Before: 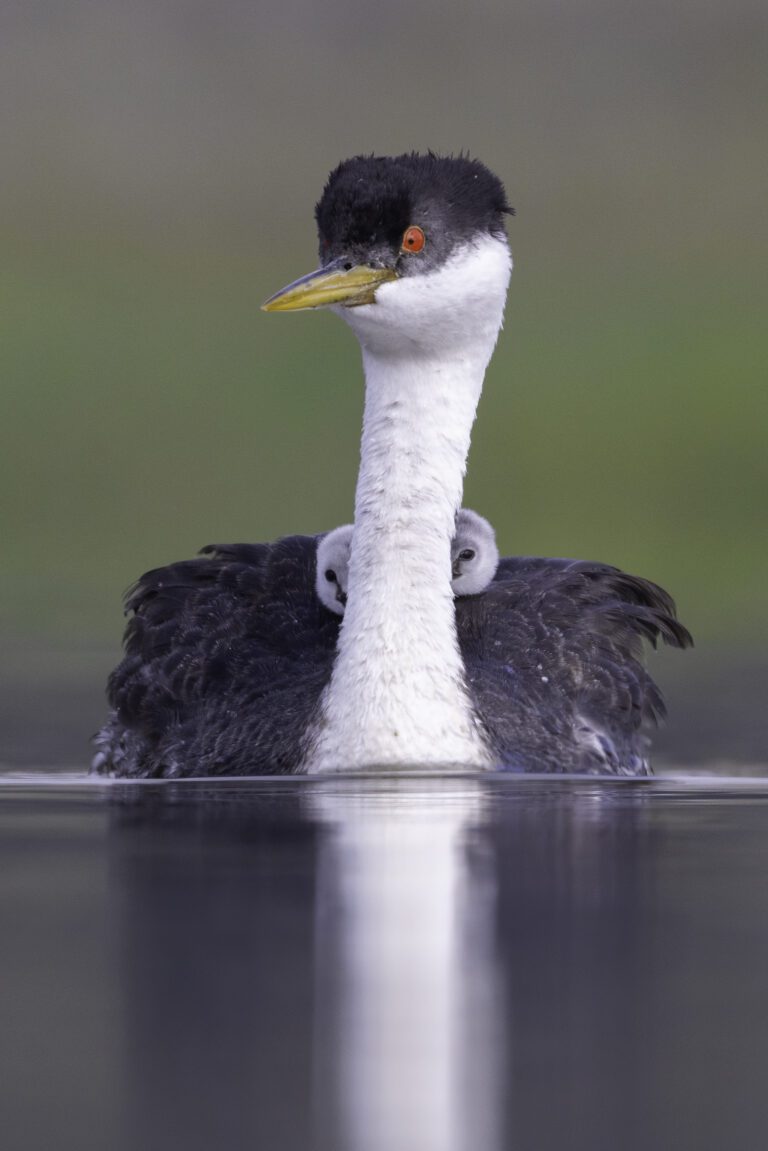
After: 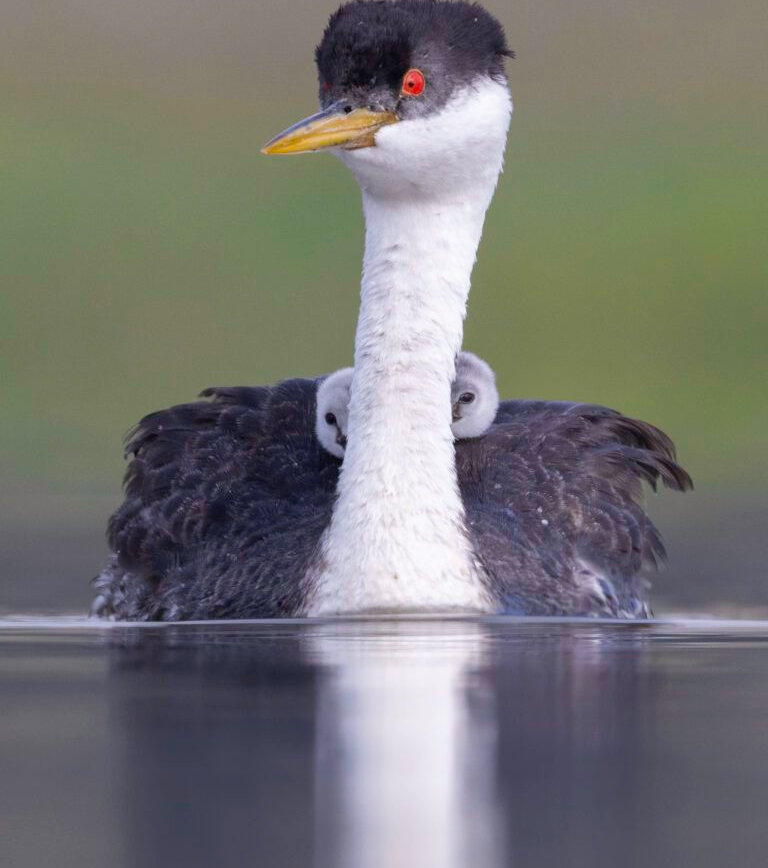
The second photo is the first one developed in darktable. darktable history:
crop: top 13.677%, bottom 10.841%
